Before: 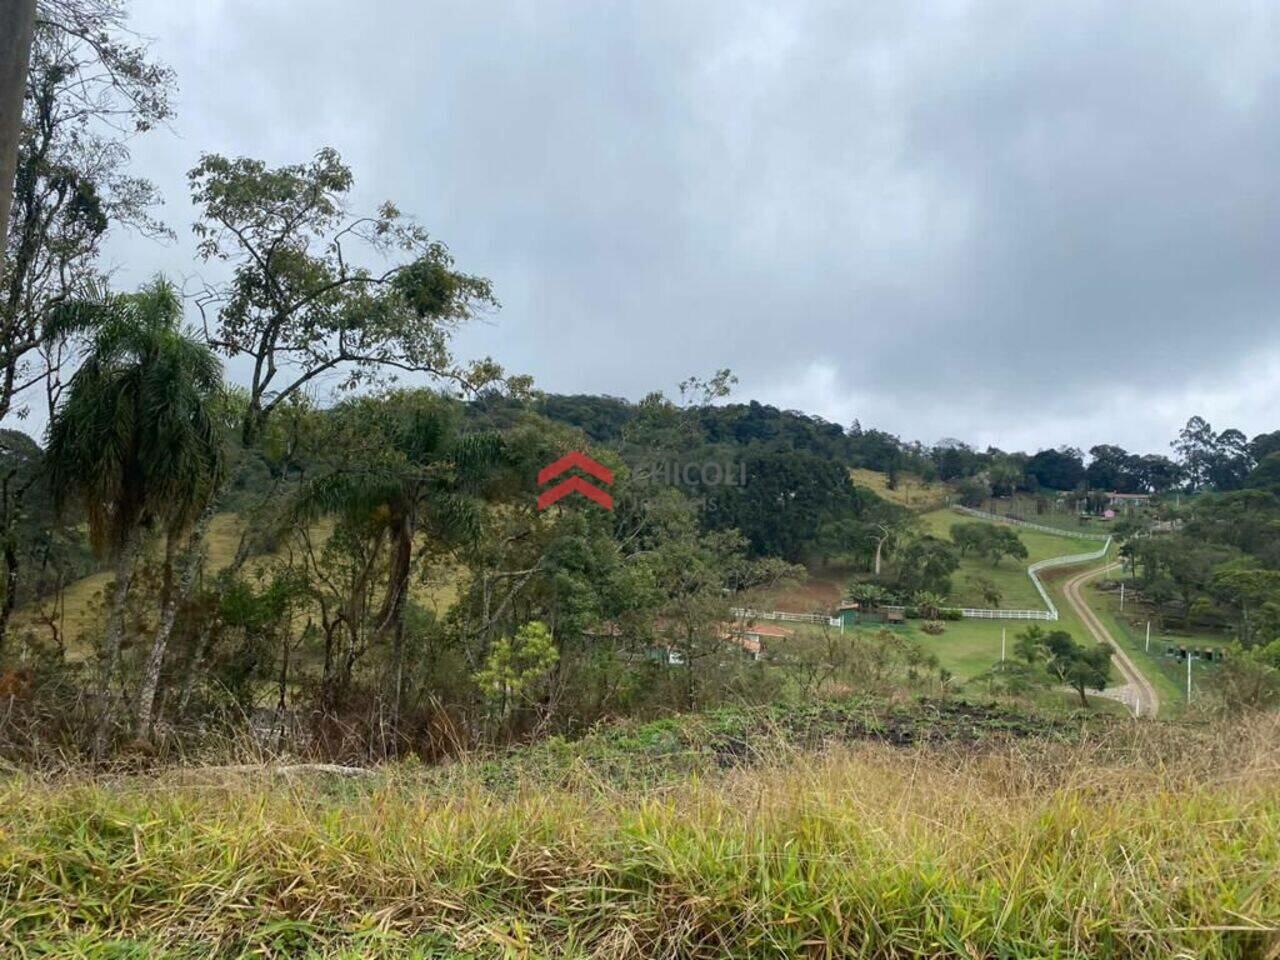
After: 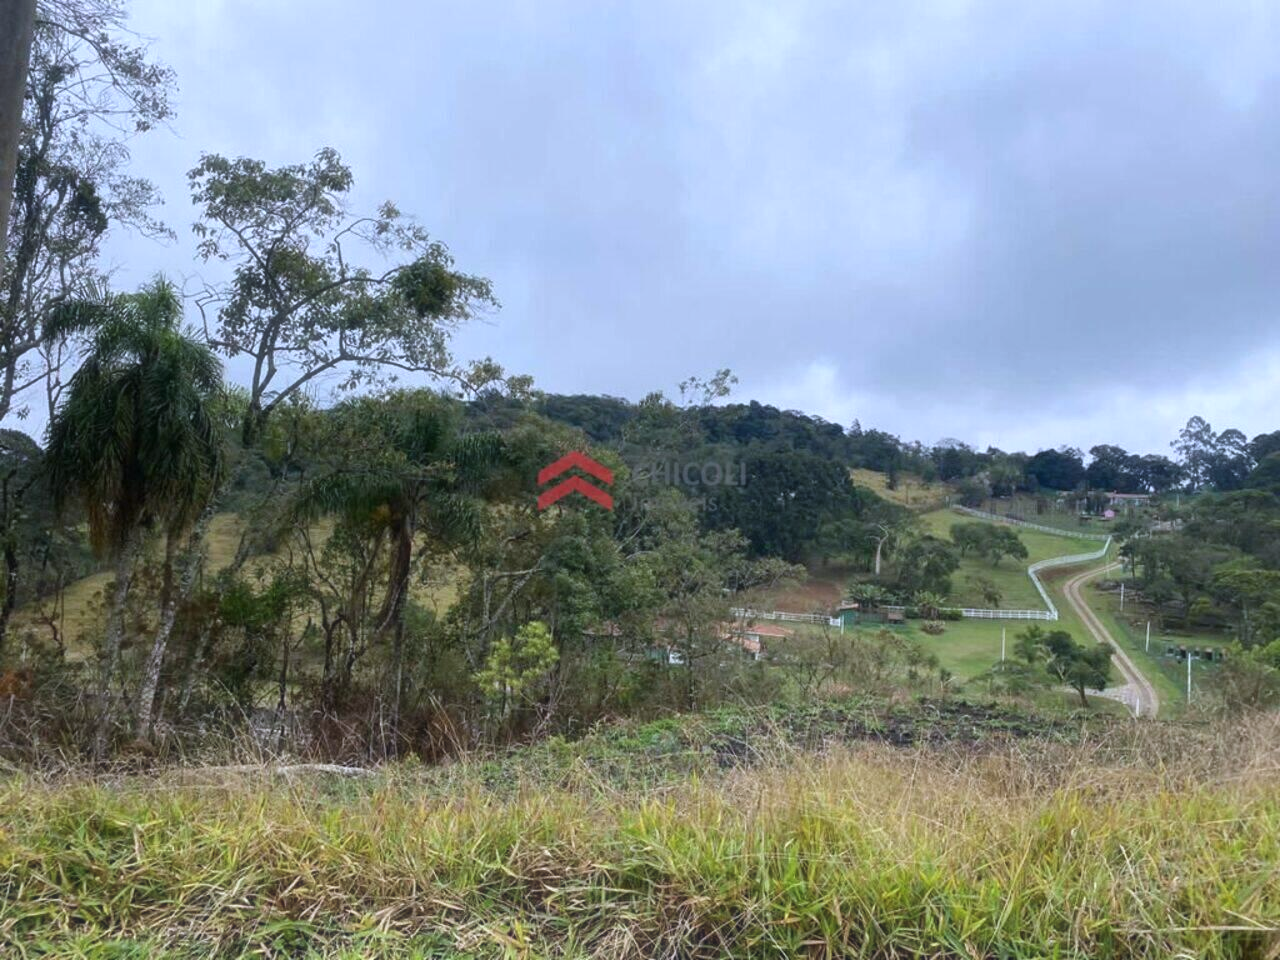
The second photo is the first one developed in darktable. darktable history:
haze removal: strength -0.09, adaptive false
tone equalizer: on, module defaults
white balance: red 0.967, blue 1.119, emerald 0.756
